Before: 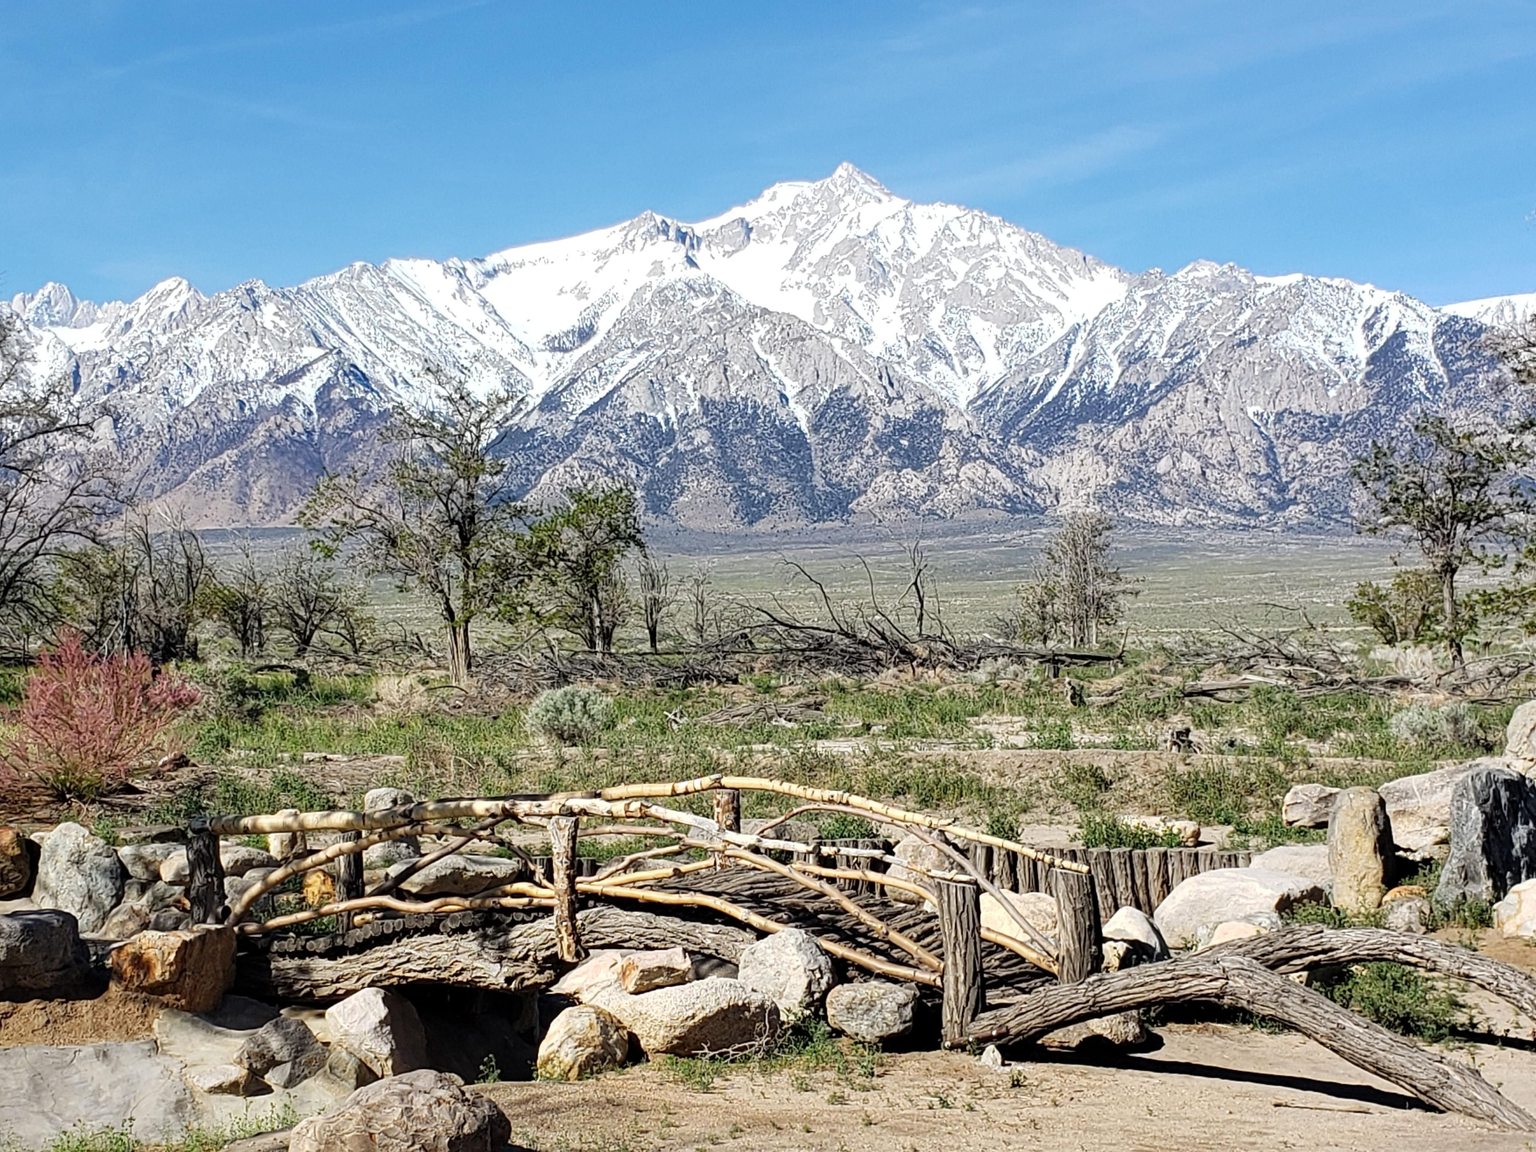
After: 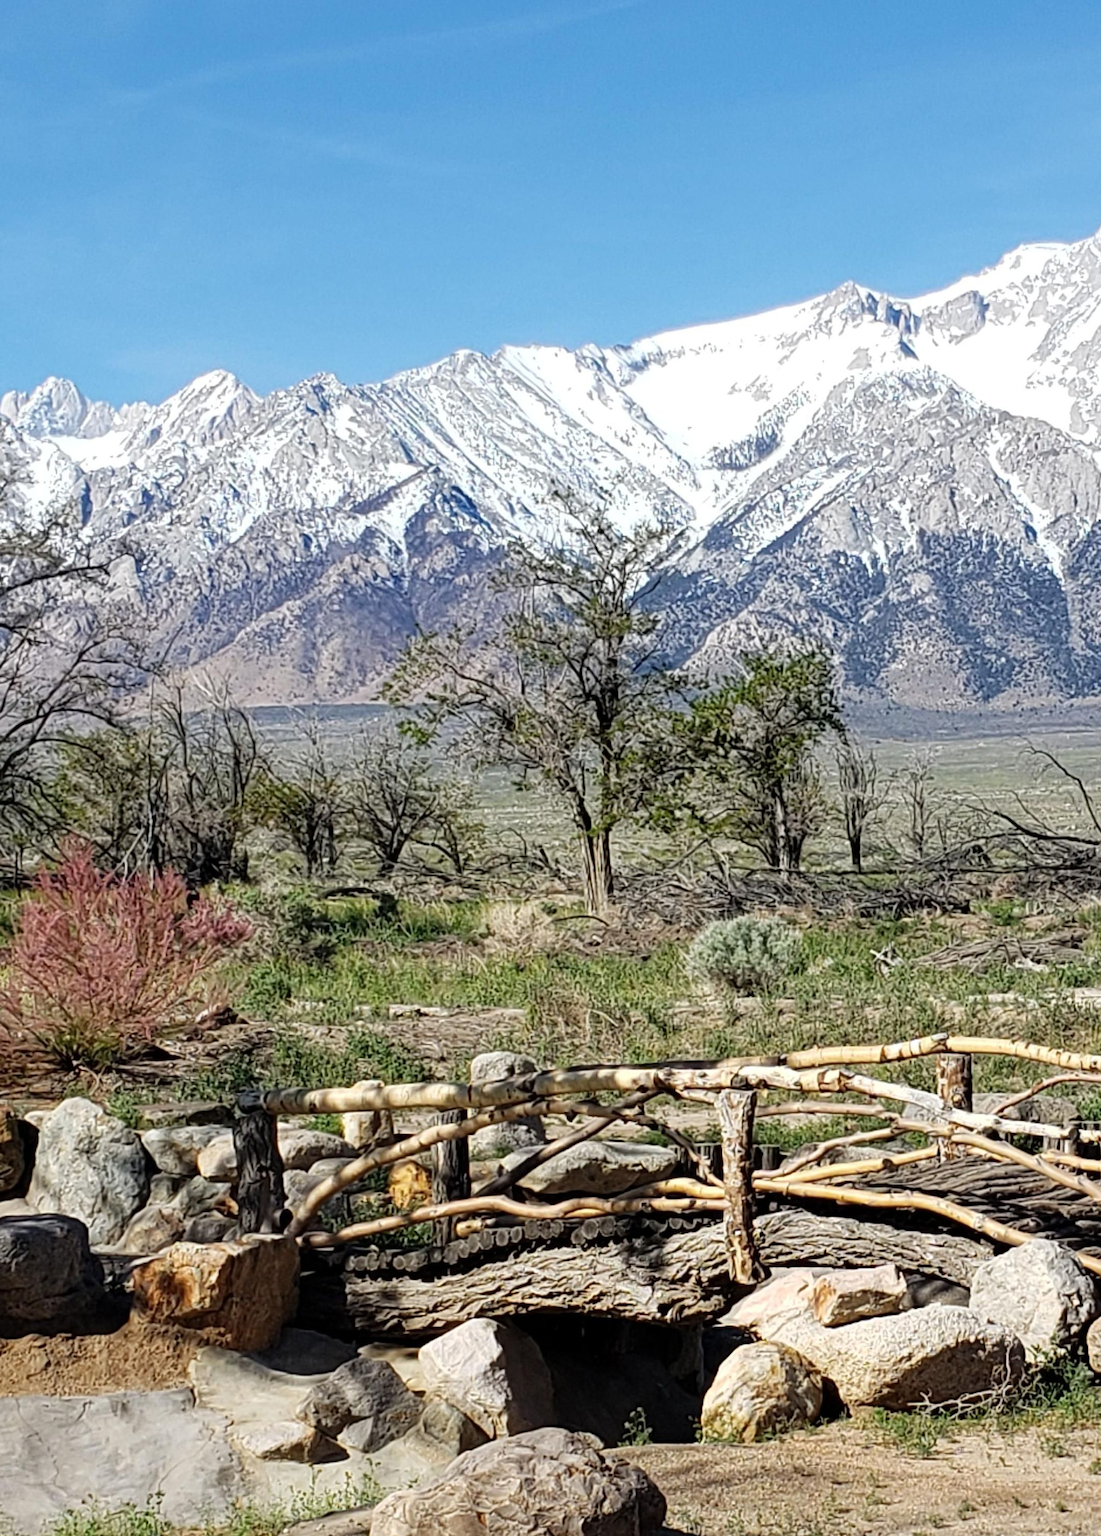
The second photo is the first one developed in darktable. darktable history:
crop: left 0.801%, right 45.462%, bottom 0.089%
